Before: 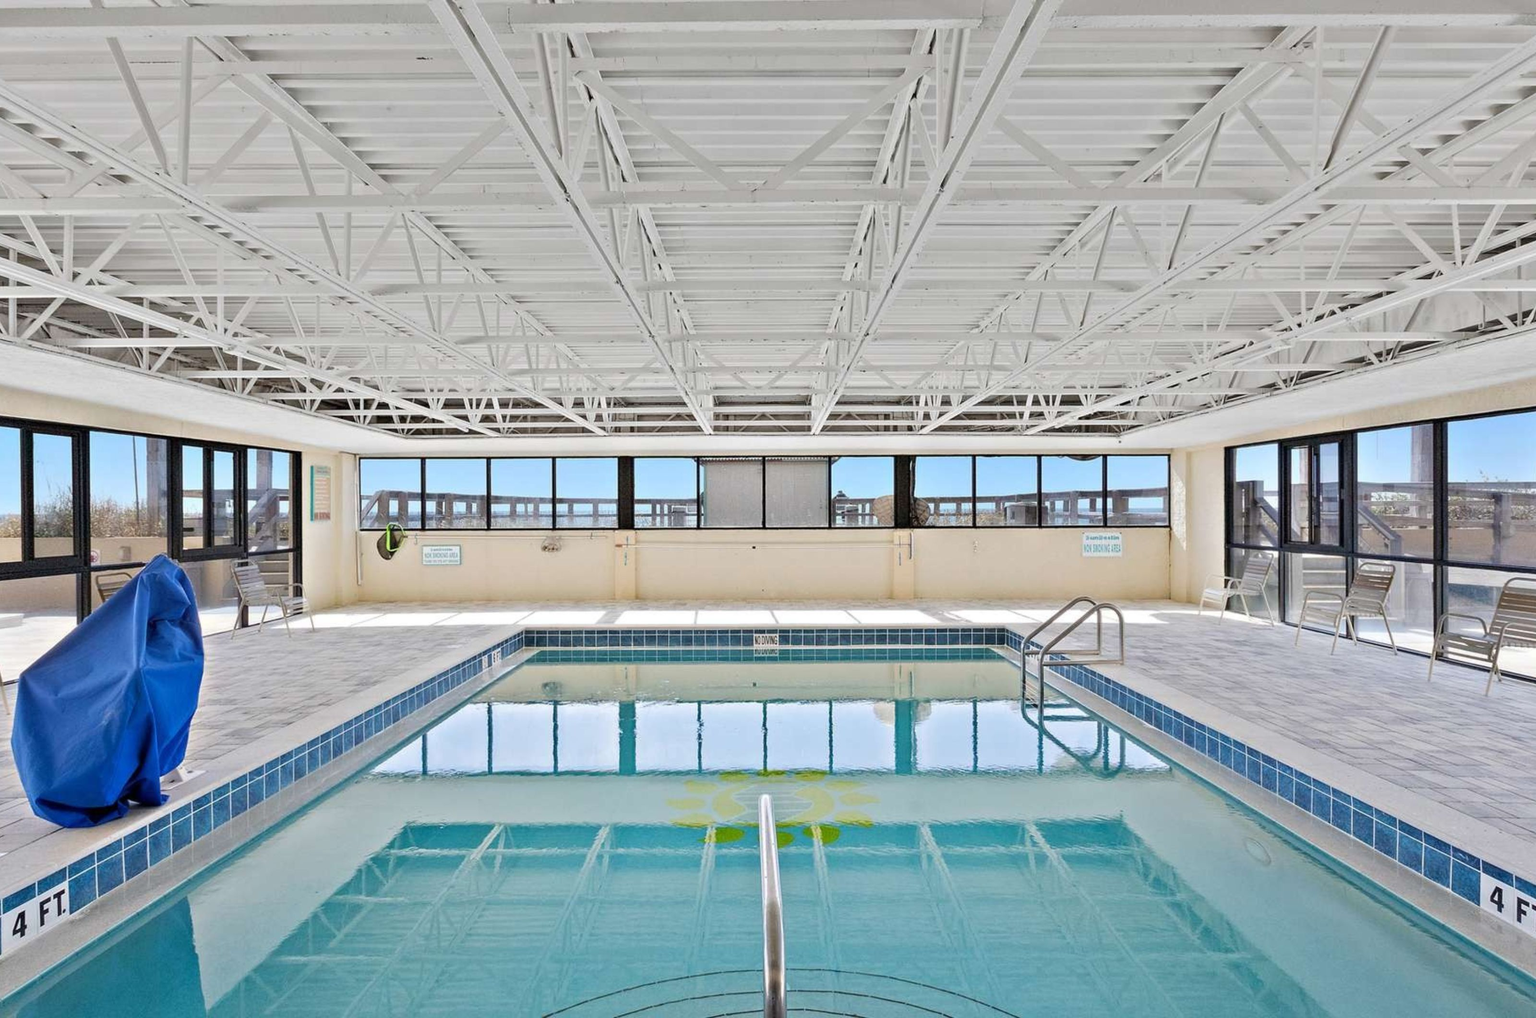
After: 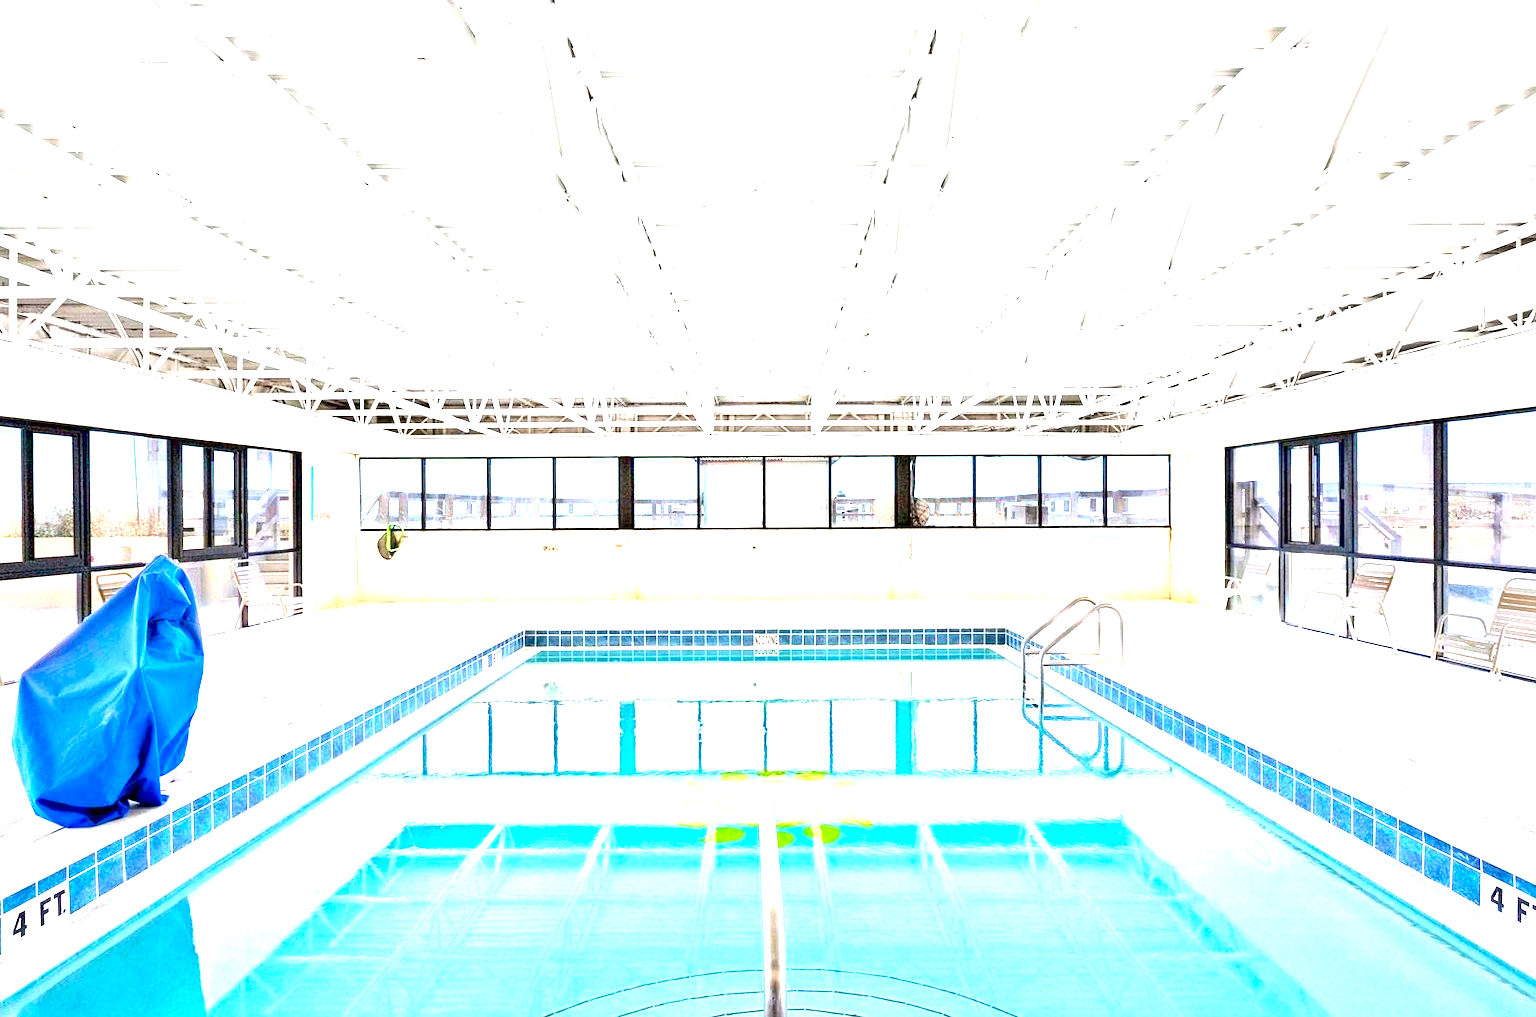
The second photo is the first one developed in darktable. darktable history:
contrast brightness saturation: contrast 0.08, saturation 0.2
exposure: black level correction 0.005, exposure 2.084 EV, compensate highlight preservation false
